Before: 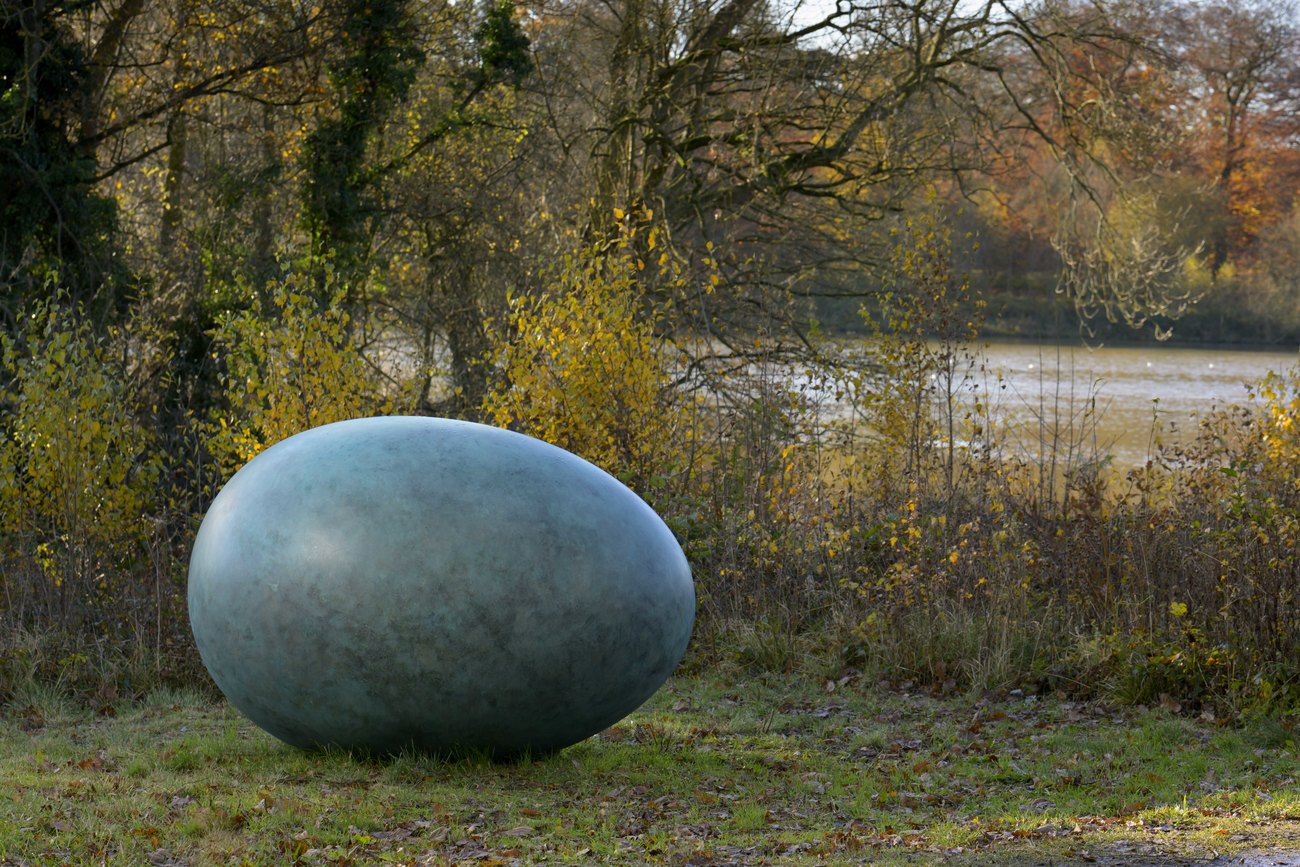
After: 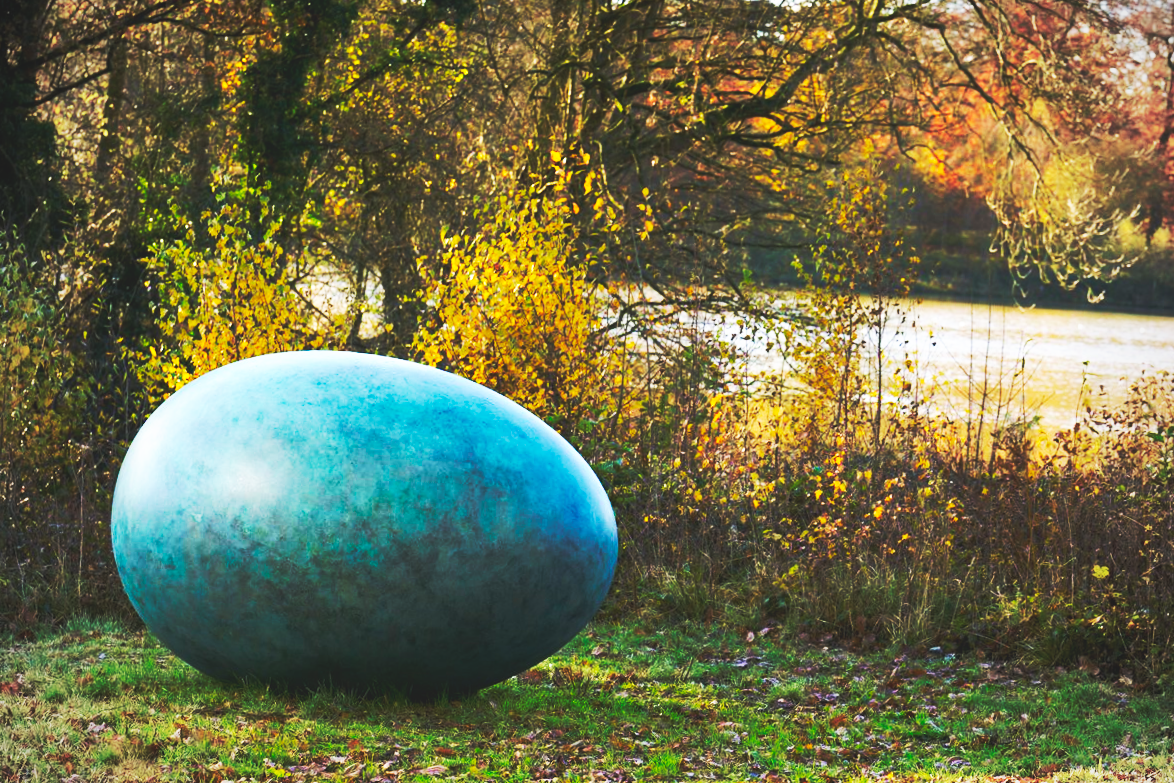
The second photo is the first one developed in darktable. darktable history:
crop and rotate: angle -2.09°, left 3.131%, top 4.221%, right 1.651%, bottom 0.536%
vignetting: brightness -0.273
velvia: on, module defaults
base curve: curves: ch0 [(0, 0.015) (0.085, 0.116) (0.134, 0.298) (0.19, 0.545) (0.296, 0.764) (0.599, 0.982) (1, 1)], preserve colors none
